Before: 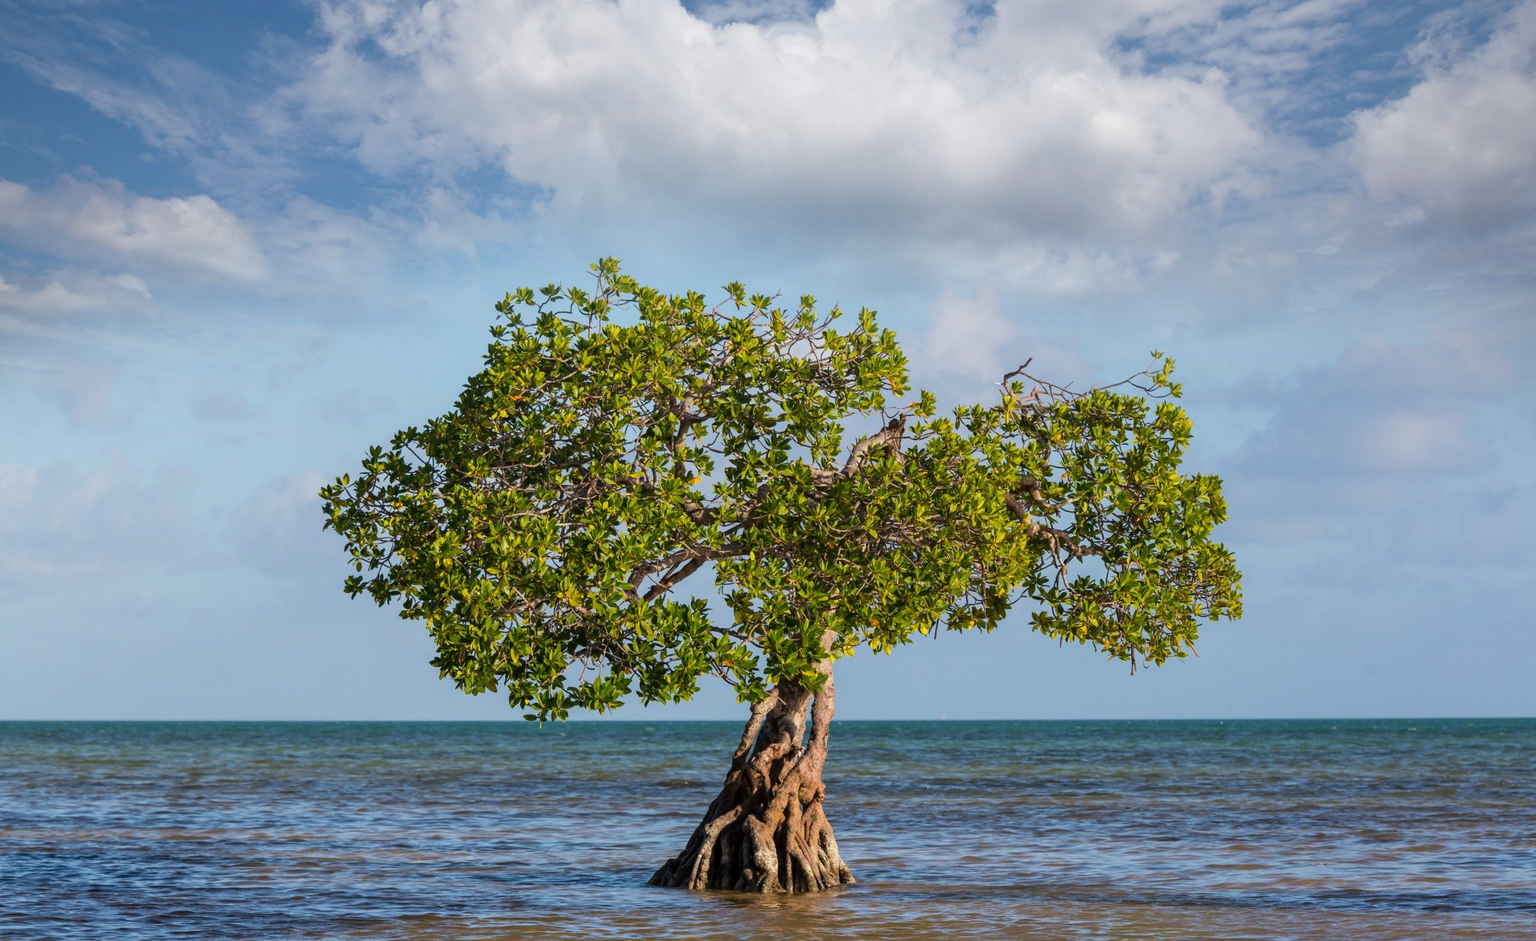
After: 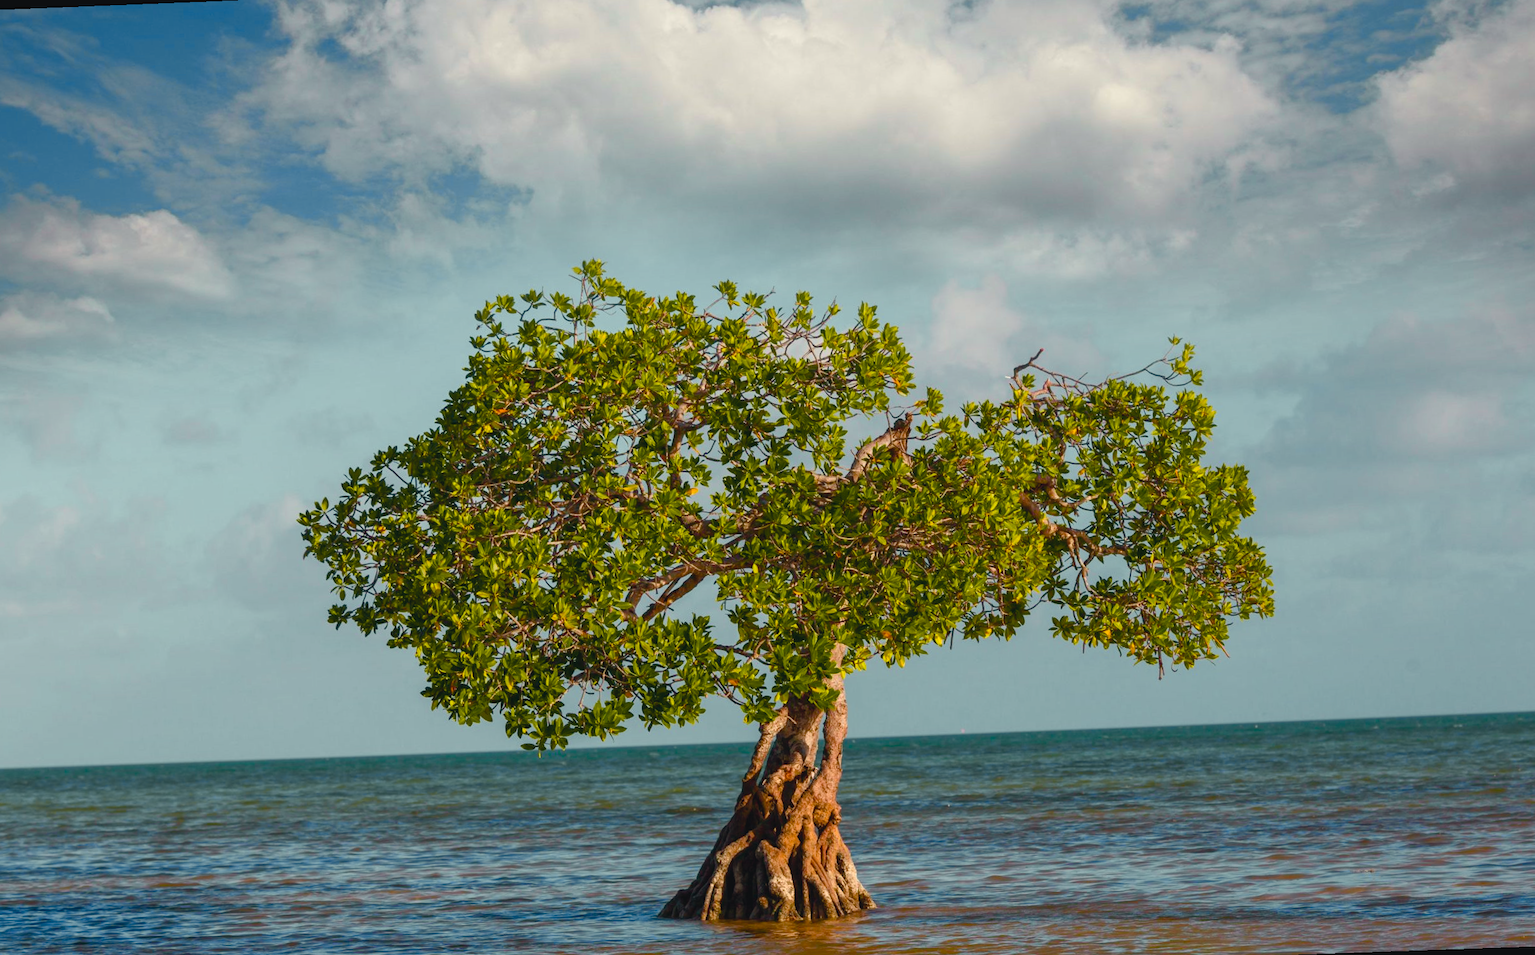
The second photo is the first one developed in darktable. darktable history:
white balance: red 1.029, blue 0.92
rotate and perspective: rotation -2.12°, lens shift (vertical) 0.009, lens shift (horizontal) -0.008, automatic cropping original format, crop left 0.036, crop right 0.964, crop top 0.05, crop bottom 0.959
tone curve: curves: ch0 [(0.001, 0.042) (0.128, 0.16) (0.452, 0.42) (0.603, 0.566) (0.754, 0.733) (1, 1)]; ch1 [(0, 0) (0.325, 0.327) (0.412, 0.441) (0.473, 0.466) (0.5, 0.499) (0.549, 0.558) (0.617, 0.625) (0.713, 0.7) (1, 1)]; ch2 [(0, 0) (0.386, 0.397) (0.445, 0.47) (0.505, 0.498) (0.529, 0.524) (0.574, 0.569) (0.652, 0.641) (1, 1)], color space Lab, independent channels, preserve colors none
bloom: size 9%, threshold 100%, strength 7%
color balance rgb: perceptual saturation grading › global saturation 35%, perceptual saturation grading › highlights -25%, perceptual saturation grading › shadows 50%
